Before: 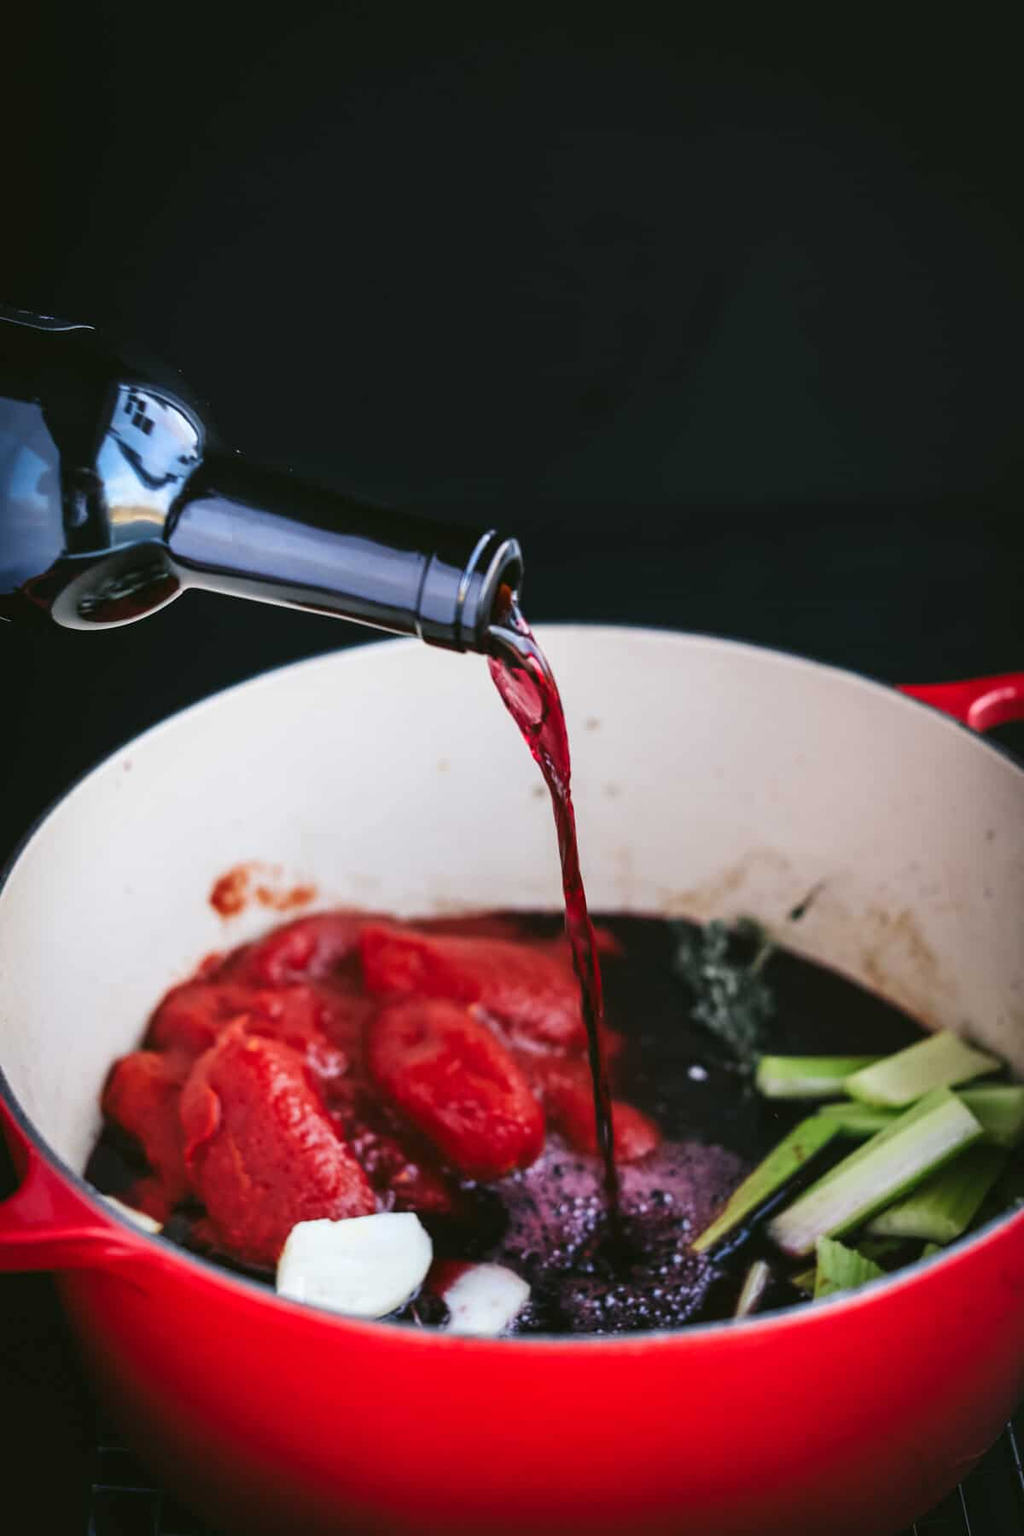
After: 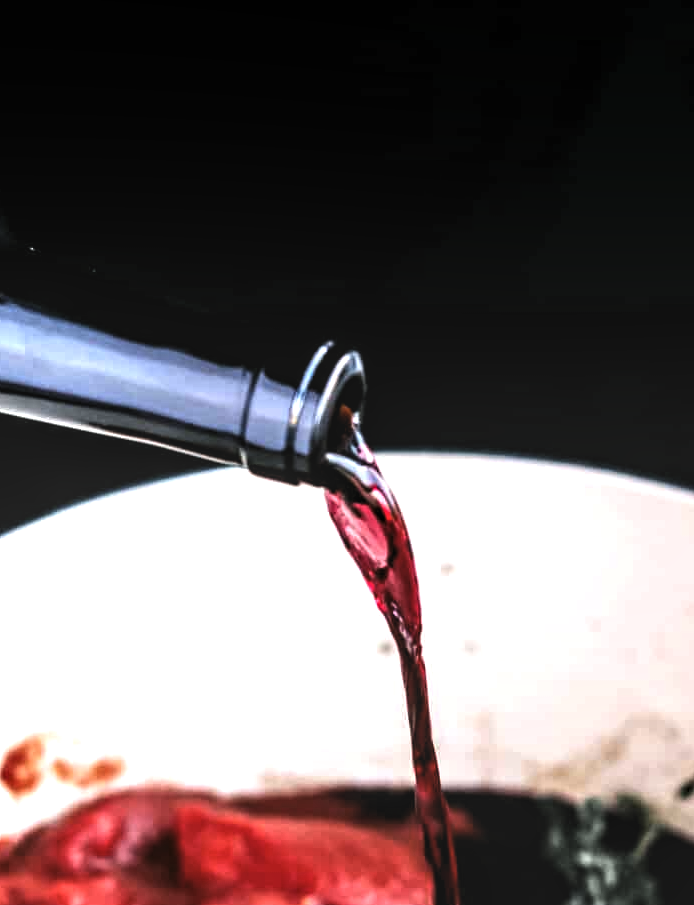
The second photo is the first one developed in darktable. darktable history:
crop: left 20.621%, top 15.591%, right 21.501%, bottom 34.096%
levels: white 99.93%, levels [0.052, 0.496, 0.908]
local contrast: on, module defaults
tone equalizer: -8 EV -0.774 EV, -7 EV -0.685 EV, -6 EV -0.609 EV, -5 EV -0.374 EV, -3 EV 0.37 EV, -2 EV 0.6 EV, -1 EV 0.691 EV, +0 EV 0.757 EV, edges refinement/feathering 500, mask exposure compensation -1.57 EV, preserve details no
